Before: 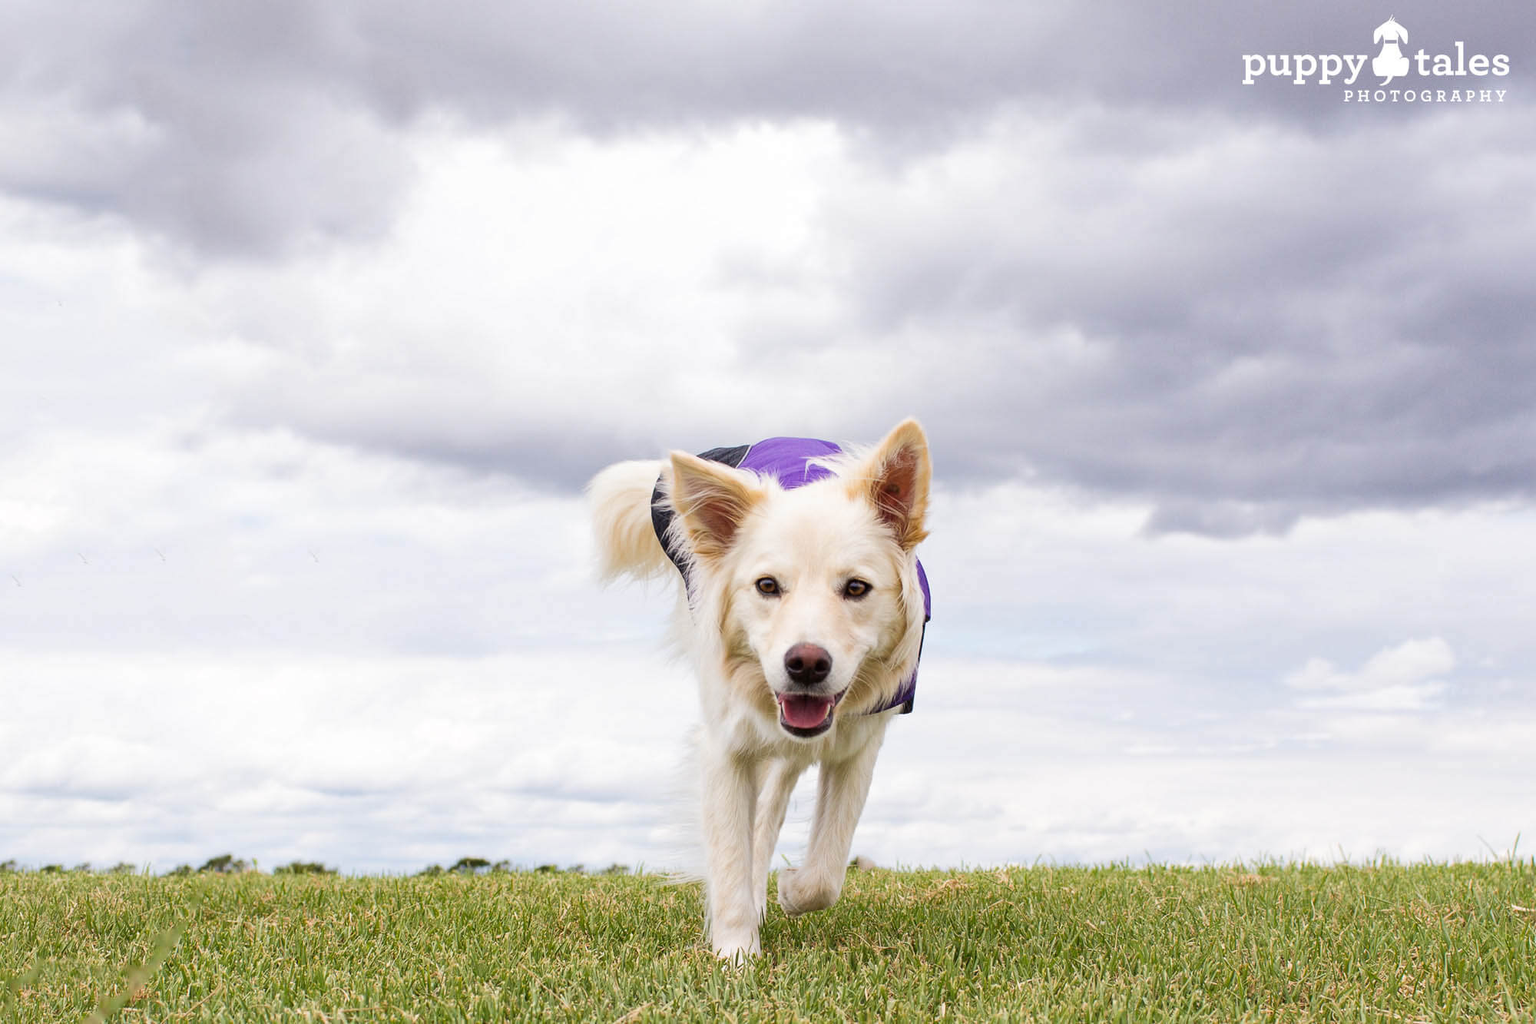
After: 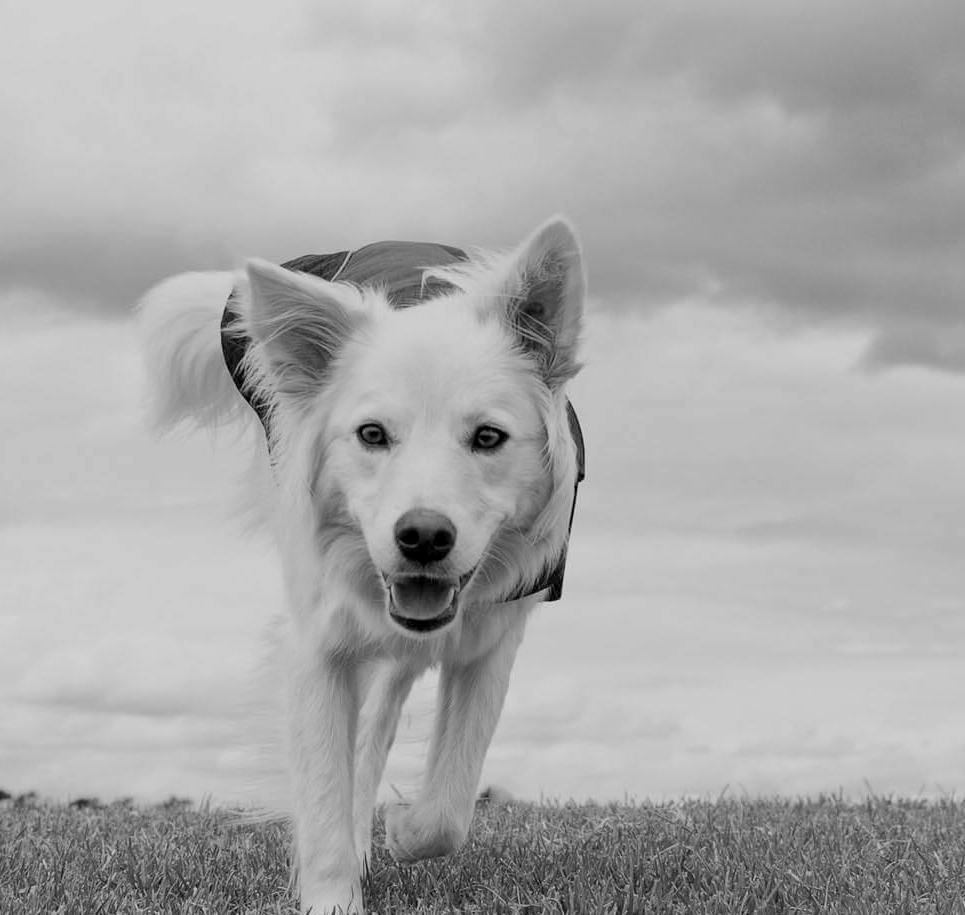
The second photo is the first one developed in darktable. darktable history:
crop: left 31.379%, top 24.658%, right 20.326%, bottom 6.628%
color correction: highlights a* -0.482, highlights b* 0.161, shadows a* 4.66, shadows b* 20.72
color balance rgb: shadows lift › luminance -7.7%, shadows lift › chroma 2.13%, shadows lift › hue 165.27°, power › luminance -7.77%, power › chroma 1.34%, power › hue 330.55°, highlights gain › luminance -33.33%, highlights gain › chroma 5.68%, highlights gain › hue 217.2°, global offset › luminance -0.33%, global offset › chroma 0.11%, global offset › hue 165.27°, perceptual saturation grading › global saturation 27.72%, perceptual saturation grading › highlights -25%, perceptual saturation grading › mid-tones 25%, perceptual saturation grading › shadows 50%
color zones: curves: ch0 [(0.004, 0.588) (0.116, 0.636) (0.259, 0.476) (0.423, 0.464) (0.75, 0.5)]; ch1 [(0, 0) (0.143, 0) (0.286, 0) (0.429, 0) (0.571, 0) (0.714, 0) (0.857, 0)]
